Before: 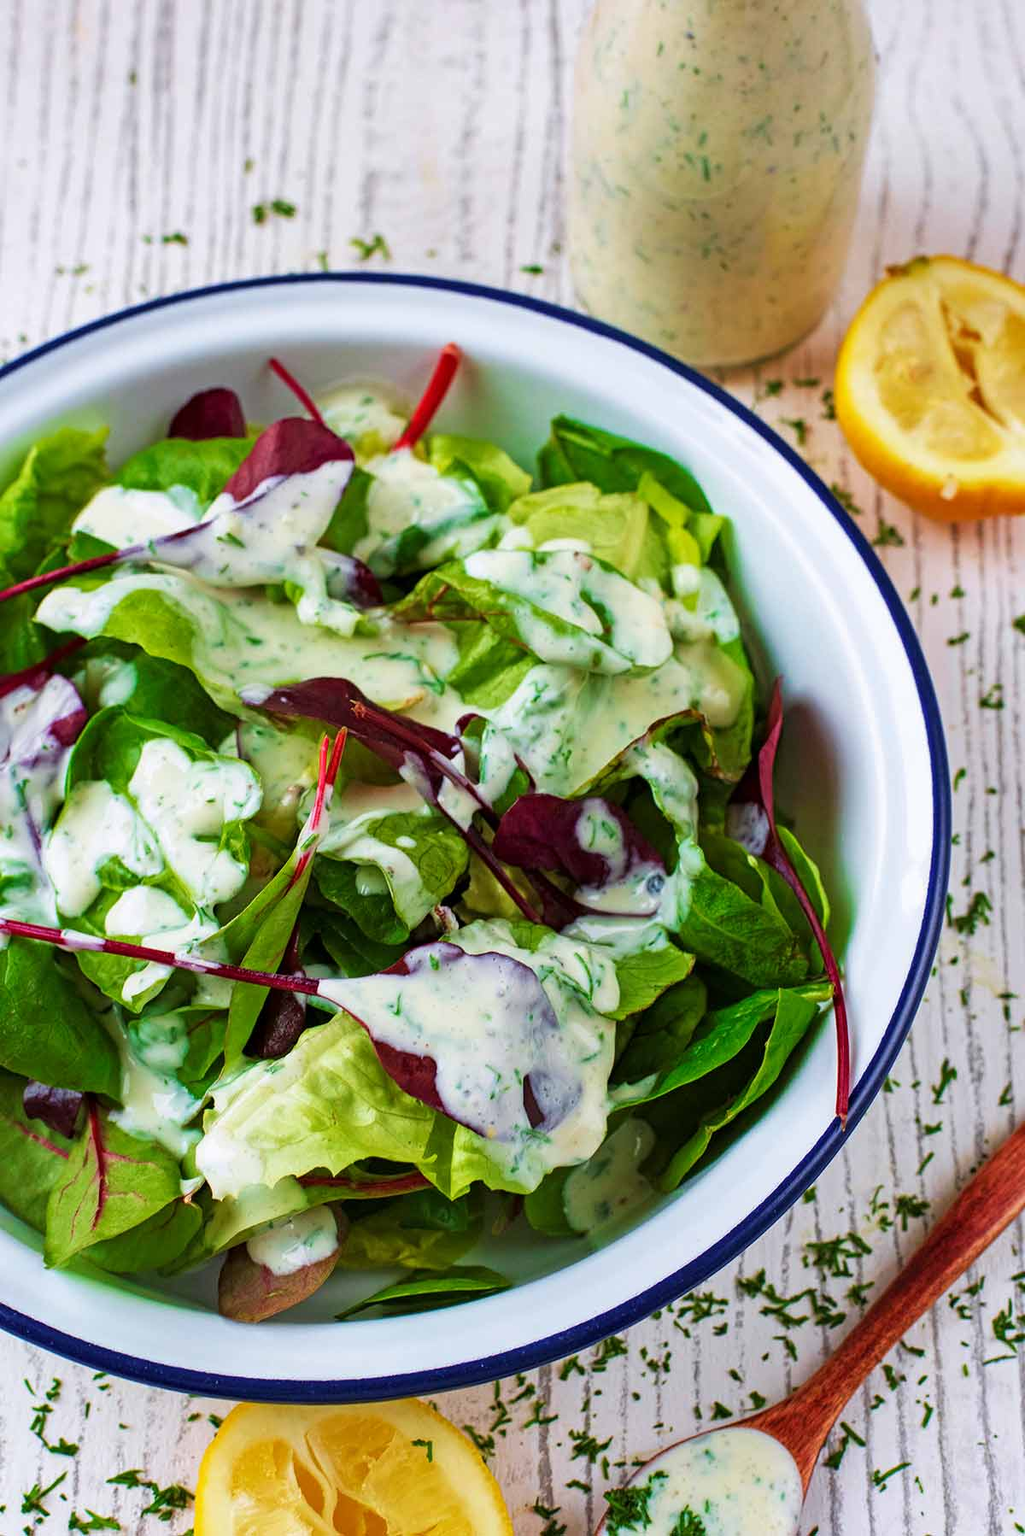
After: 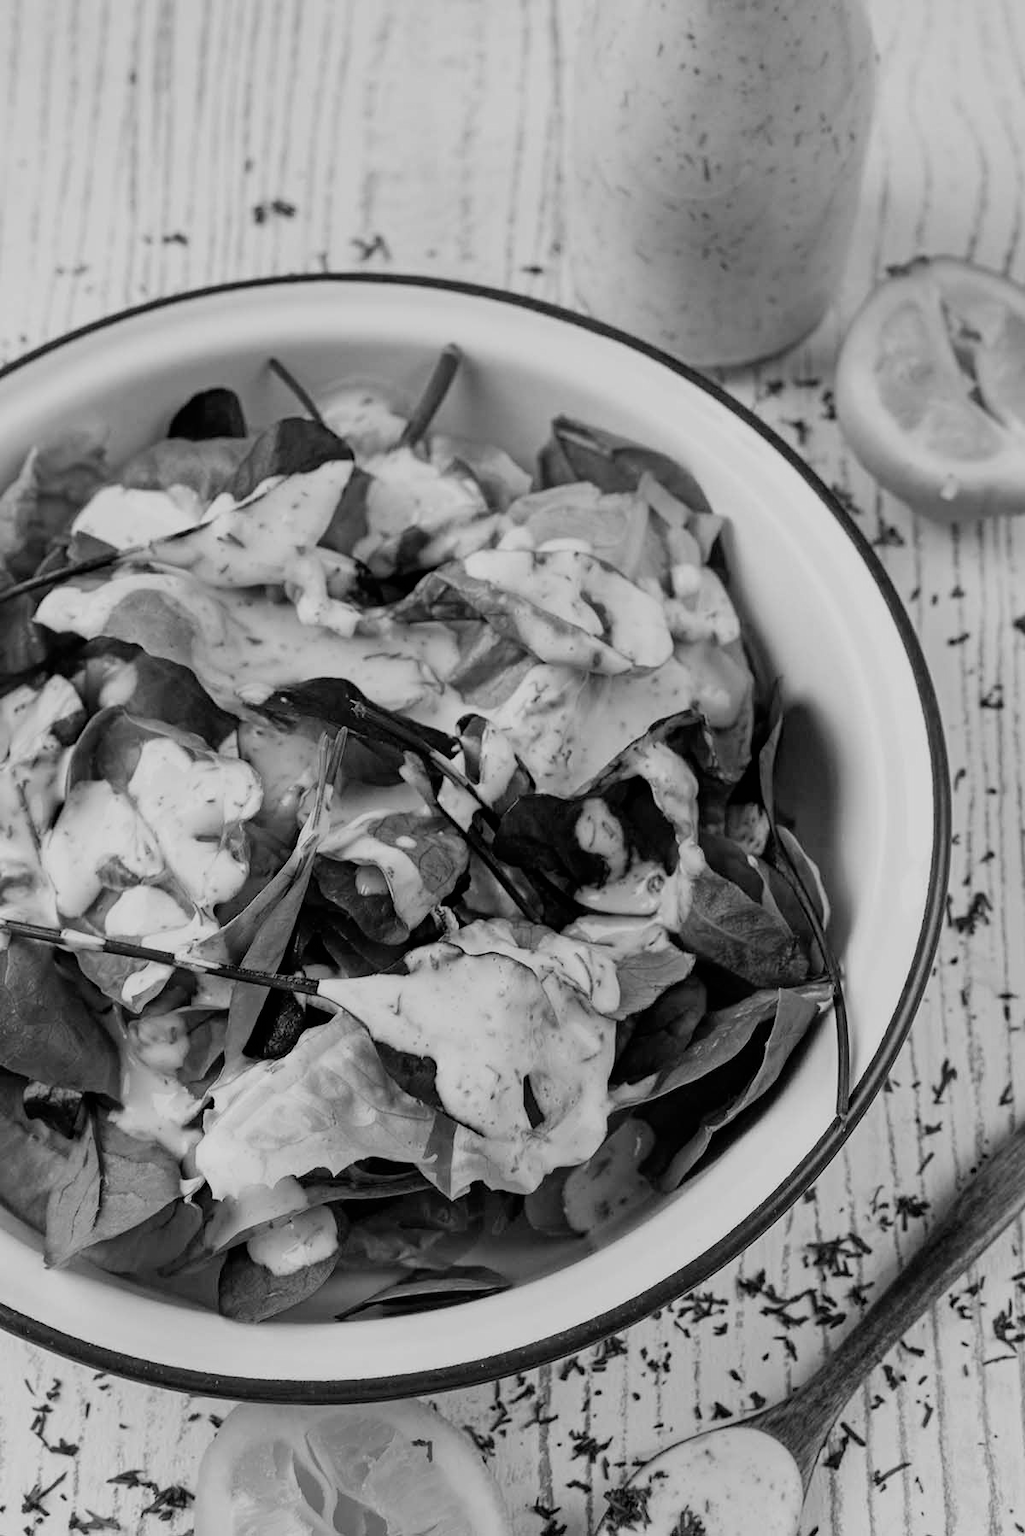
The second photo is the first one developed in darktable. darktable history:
filmic rgb: black relative exposure -7.97 EV, white relative exposure 4.01 EV, hardness 4.19, contrast 0.931
color calibration: output gray [0.22, 0.42, 0.37, 0], x 0.342, y 0.355, temperature 5153.14 K
